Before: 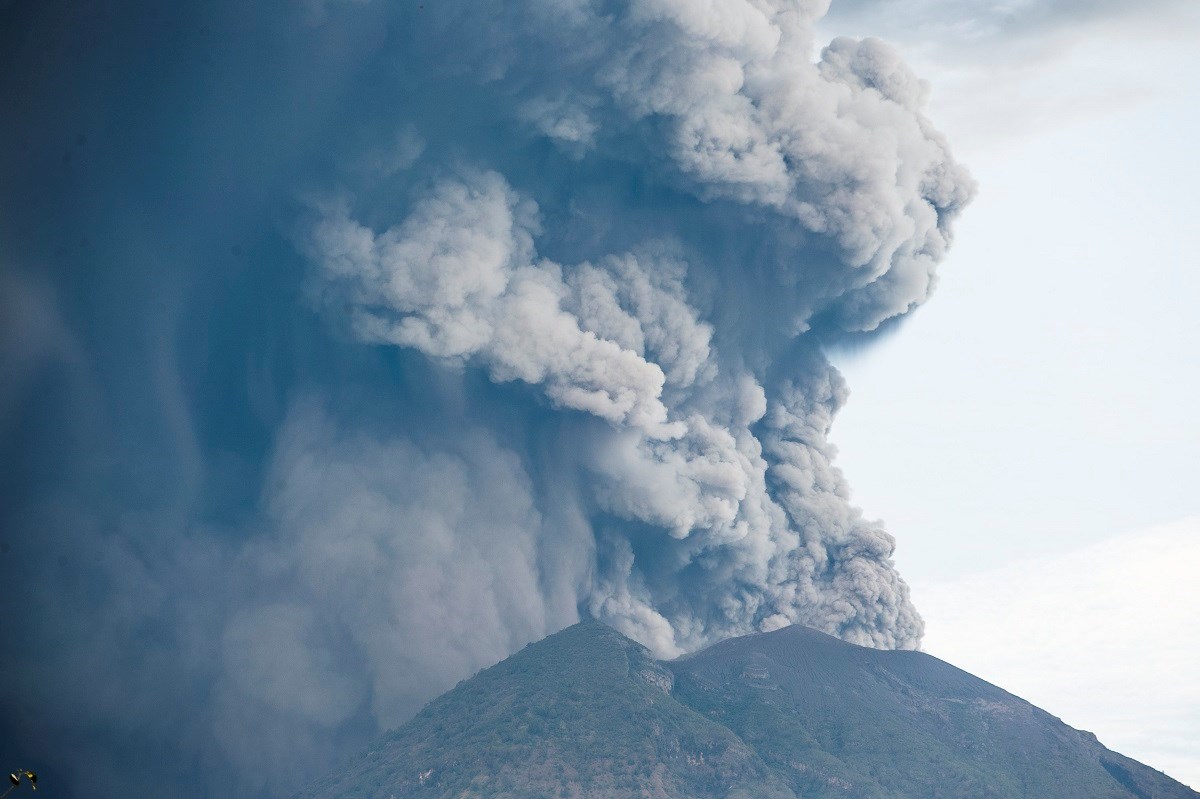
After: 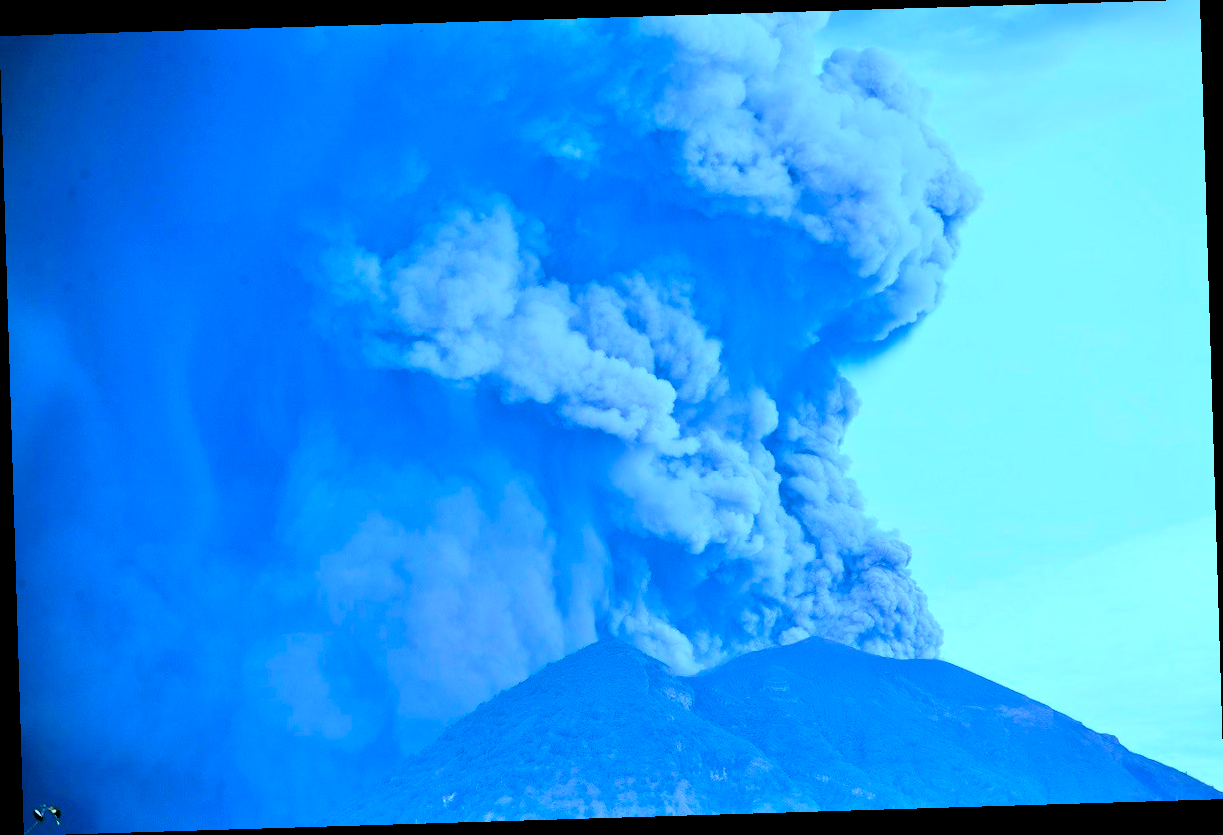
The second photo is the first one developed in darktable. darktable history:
rotate and perspective: rotation -1.75°, automatic cropping off
tone equalizer: -7 EV 0.15 EV, -6 EV 0.6 EV, -5 EV 1.15 EV, -4 EV 1.33 EV, -3 EV 1.15 EV, -2 EV 0.6 EV, -1 EV 0.15 EV, mask exposure compensation -0.5 EV
color calibration: illuminant as shot in camera, x 0.462, y 0.419, temperature 2651.64 K
